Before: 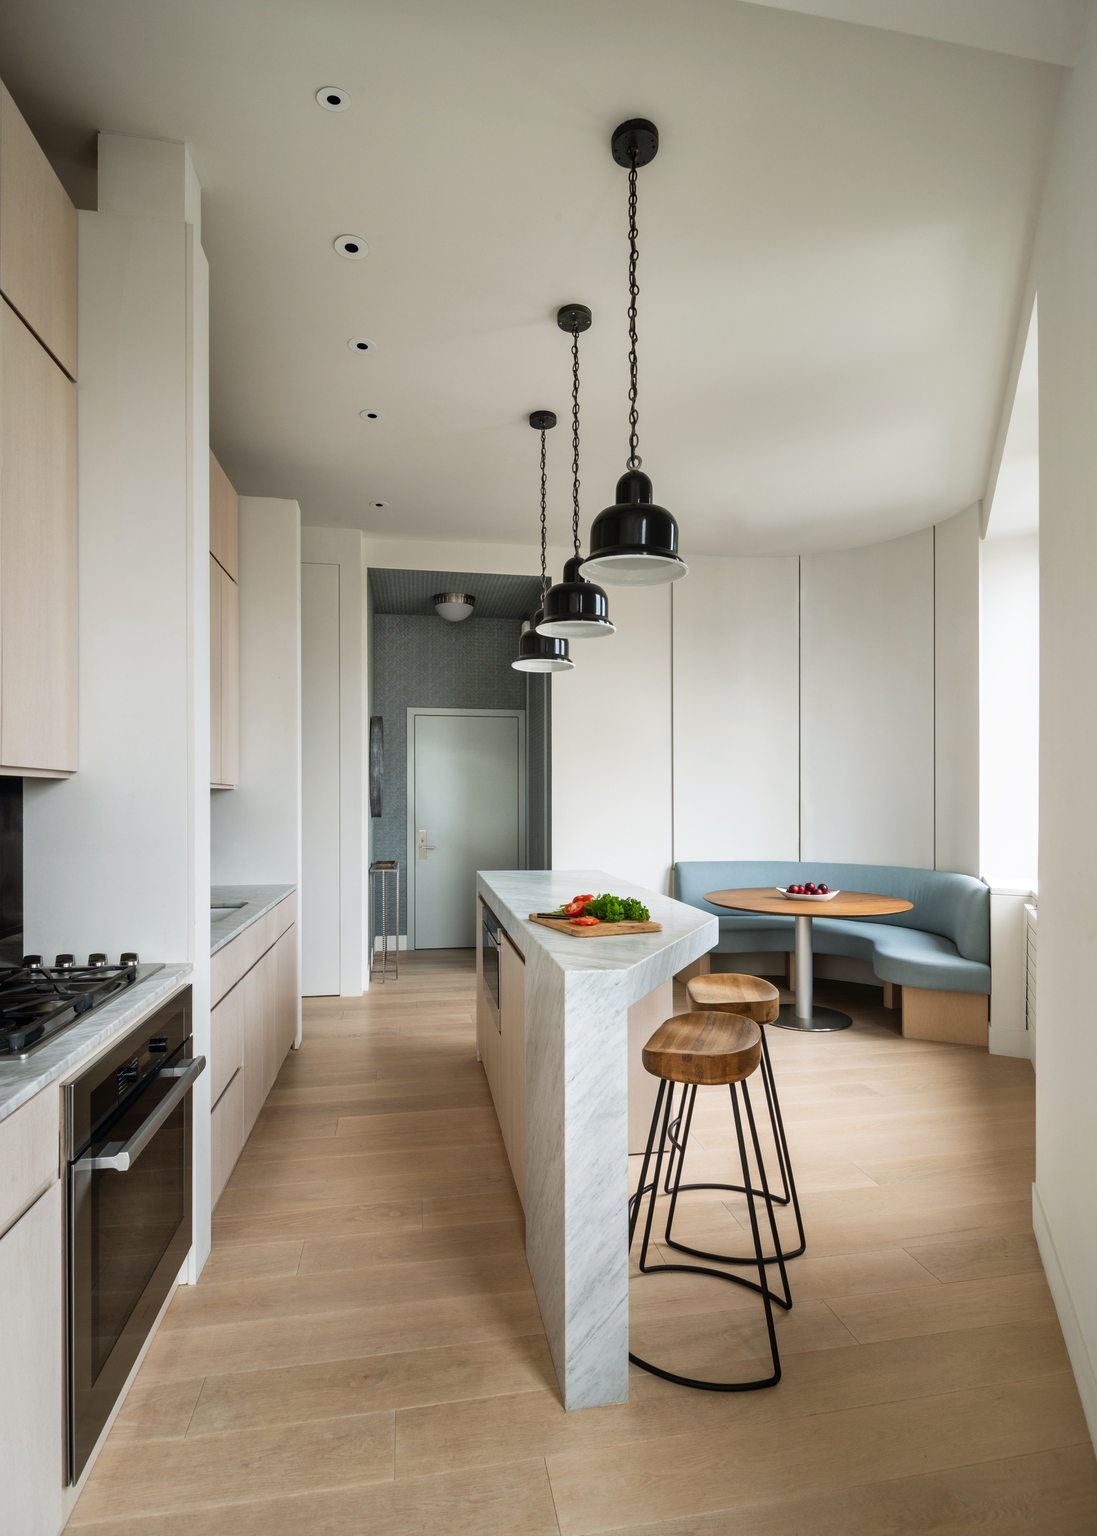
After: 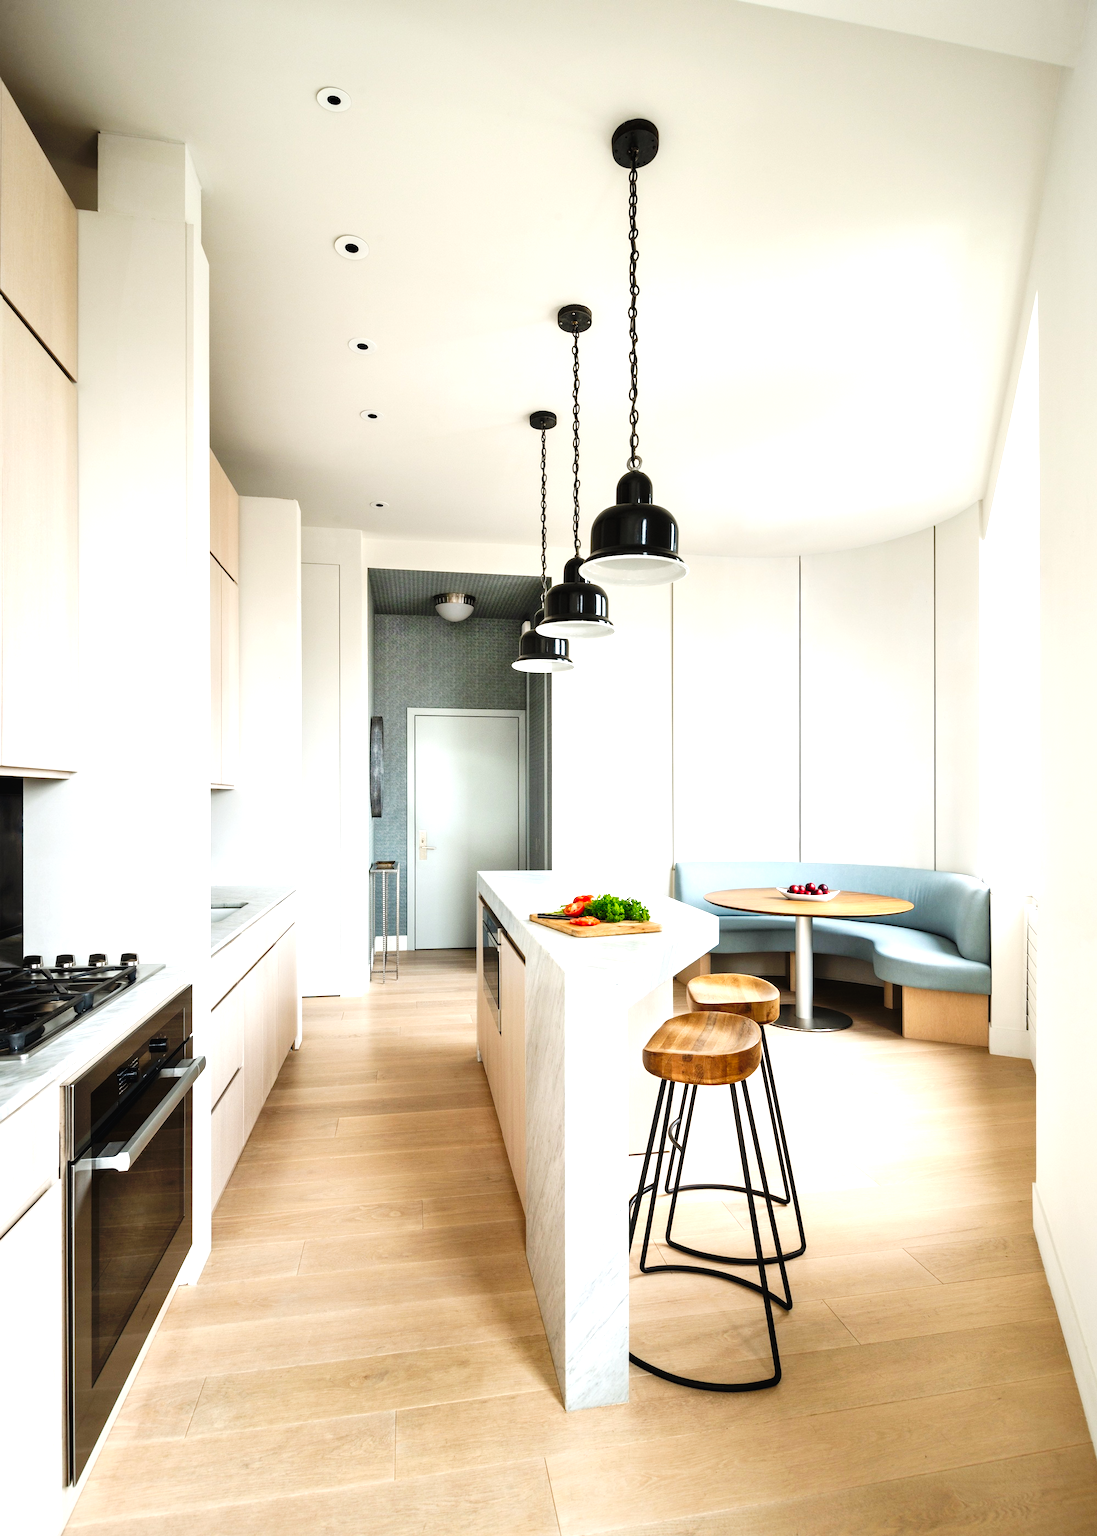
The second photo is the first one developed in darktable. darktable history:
exposure: exposure 1.16 EV, compensate exposure bias true, compensate highlight preservation false
tone curve: curves: ch0 [(0, 0) (0.003, 0.02) (0.011, 0.021) (0.025, 0.022) (0.044, 0.023) (0.069, 0.026) (0.1, 0.04) (0.136, 0.06) (0.177, 0.092) (0.224, 0.127) (0.277, 0.176) (0.335, 0.258) (0.399, 0.349) (0.468, 0.444) (0.543, 0.546) (0.623, 0.649) (0.709, 0.754) (0.801, 0.842) (0.898, 0.922) (1, 1)], preserve colors none
